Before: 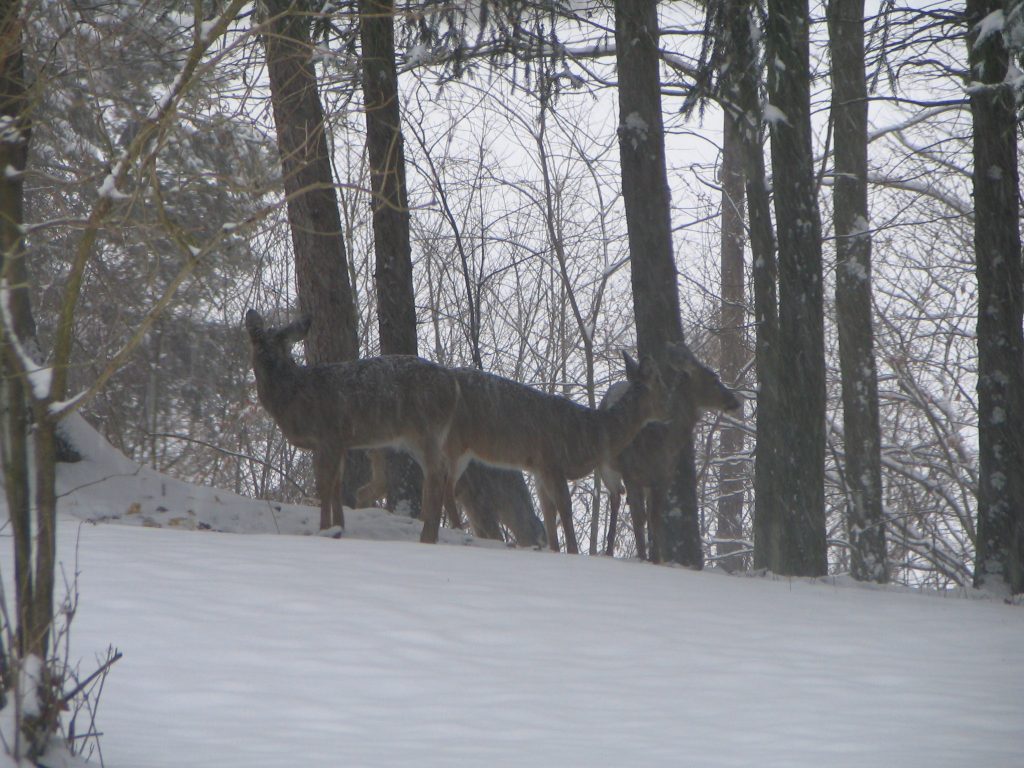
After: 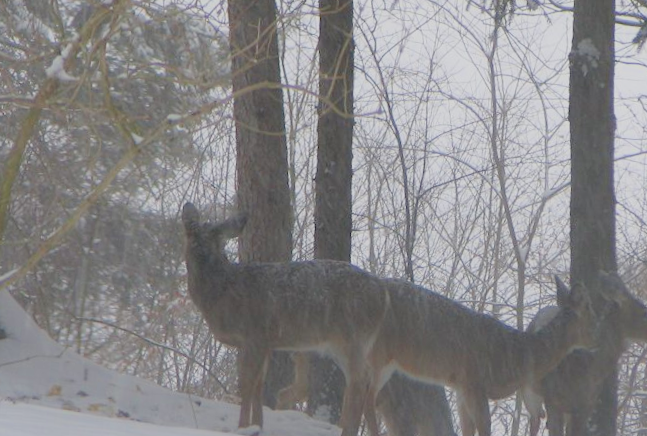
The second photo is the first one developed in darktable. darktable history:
contrast equalizer: octaves 7, y [[0.5, 0.496, 0.435, 0.435, 0.496, 0.5], [0.5 ×6], [0.5 ×6], [0 ×6], [0 ×6]]
crop and rotate: angle -4.92°, left 2.111%, top 6.774%, right 27.701%, bottom 30.057%
exposure: black level correction 0, exposure 0.695 EV, compensate highlight preservation false
filmic rgb: black relative exposure -8.87 EV, white relative exposure 4.98 EV, threshold 6 EV, target black luminance 0%, hardness 3.78, latitude 66.5%, contrast 0.815, highlights saturation mix 10.68%, shadows ↔ highlights balance 20.04%, enable highlight reconstruction true
